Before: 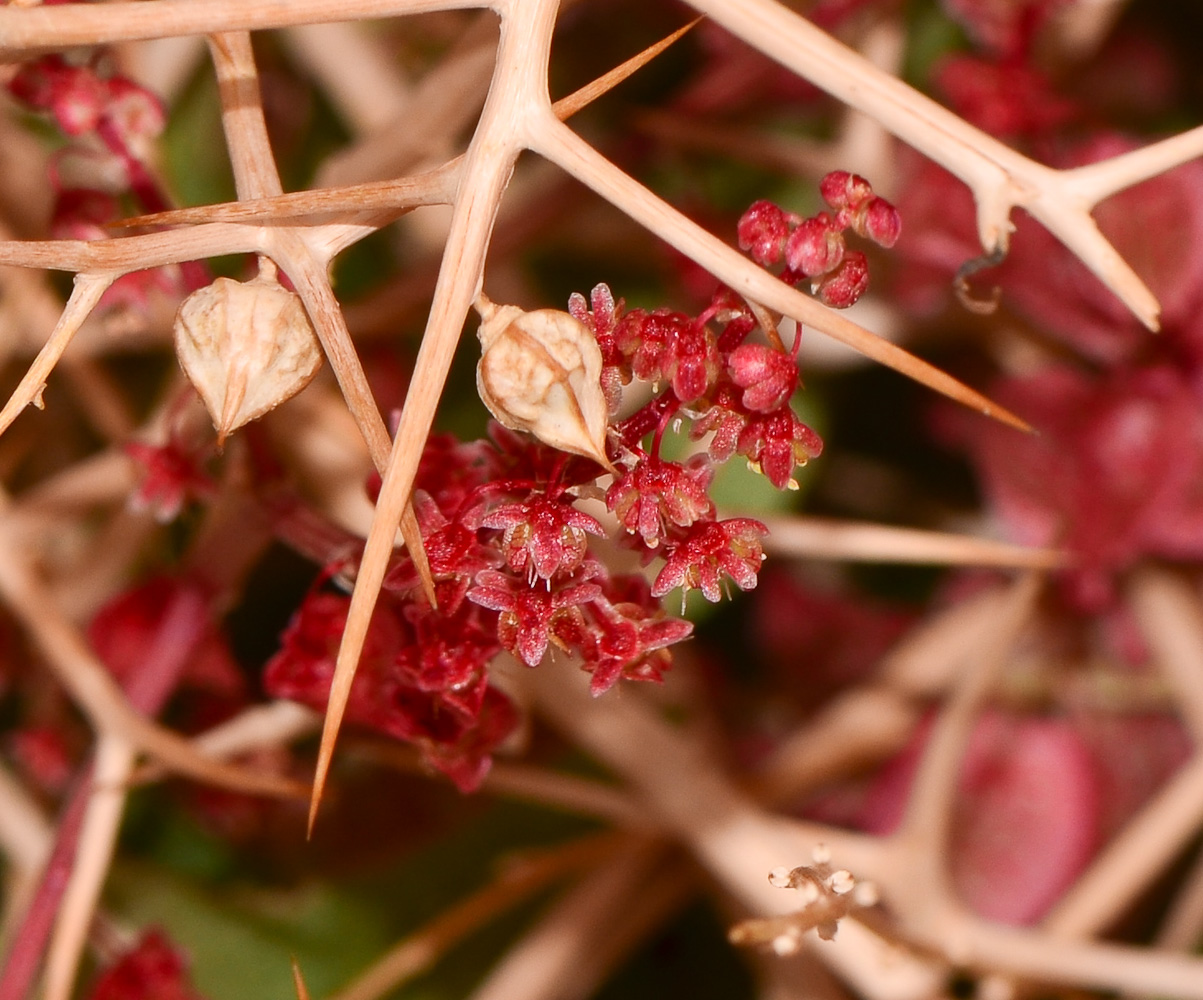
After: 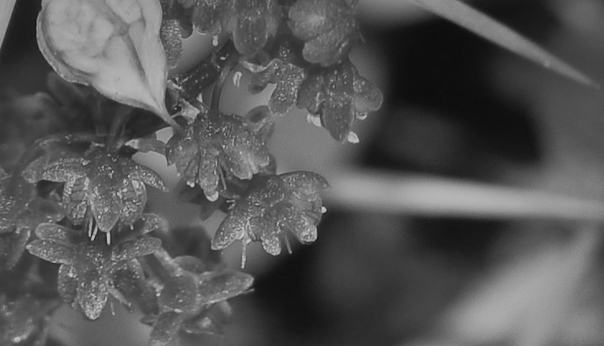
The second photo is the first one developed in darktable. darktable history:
monochrome: a 32, b 64, size 2.3
shadows and highlights: on, module defaults
color zones: curves: ch0 [(0, 0.613) (0.01, 0.613) (0.245, 0.448) (0.498, 0.529) (0.642, 0.665) (0.879, 0.777) (0.99, 0.613)]; ch1 [(0, 0) (0.143, 0) (0.286, 0) (0.429, 0) (0.571, 0) (0.714, 0) (0.857, 0)], mix -138.01%
crop: left 36.607%, top 34.735%, right 13.146%, bottom 30.611%
graduated density: hue 238.83°, saturation 50%
